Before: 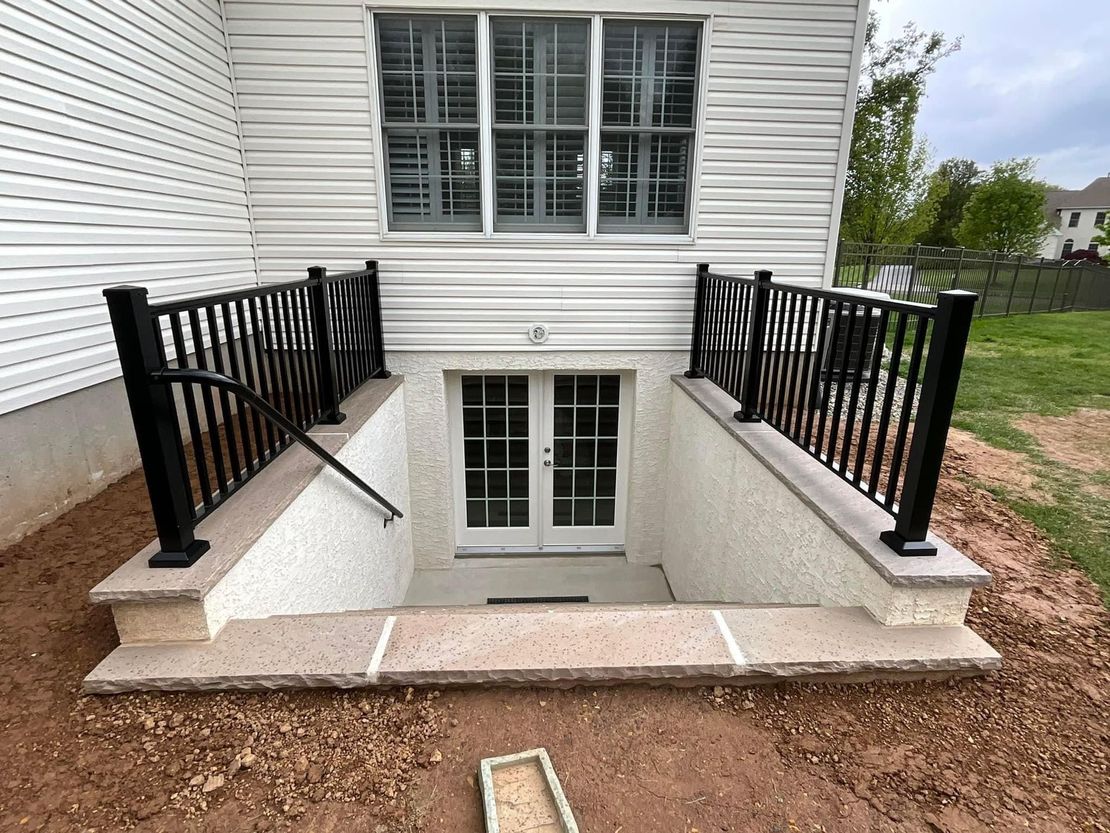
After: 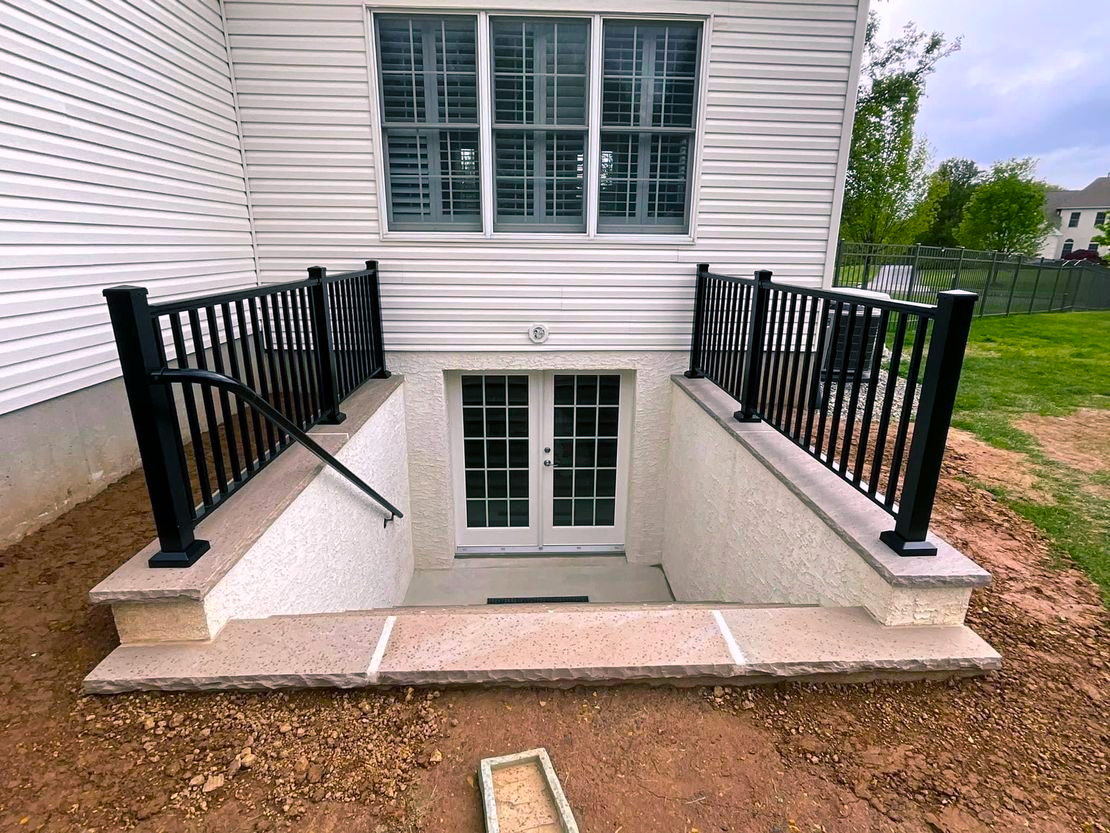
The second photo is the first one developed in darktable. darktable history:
color balance rgb: shadows lift › chroma 7.039%, shadows lift › hue 245.23°, highlights gain › chroma 1.503%, highlights gain › hue 309.1°, linear chroma grading › global chroma 15.435%, perceptual saturation grading › global saturation 25.284%
